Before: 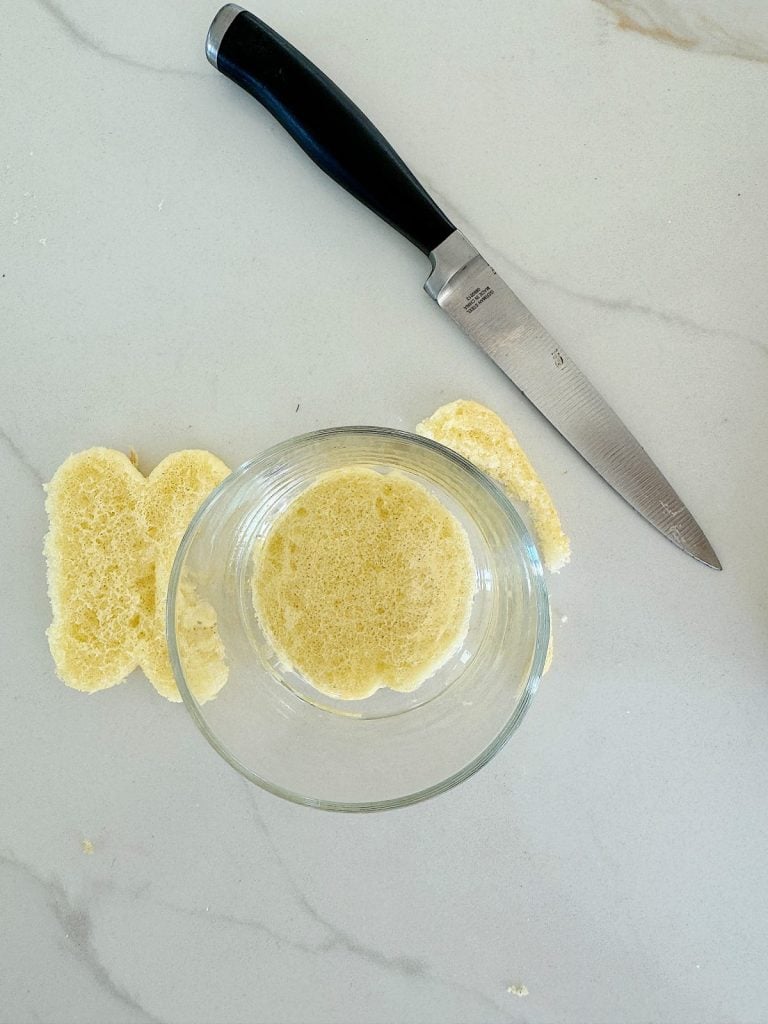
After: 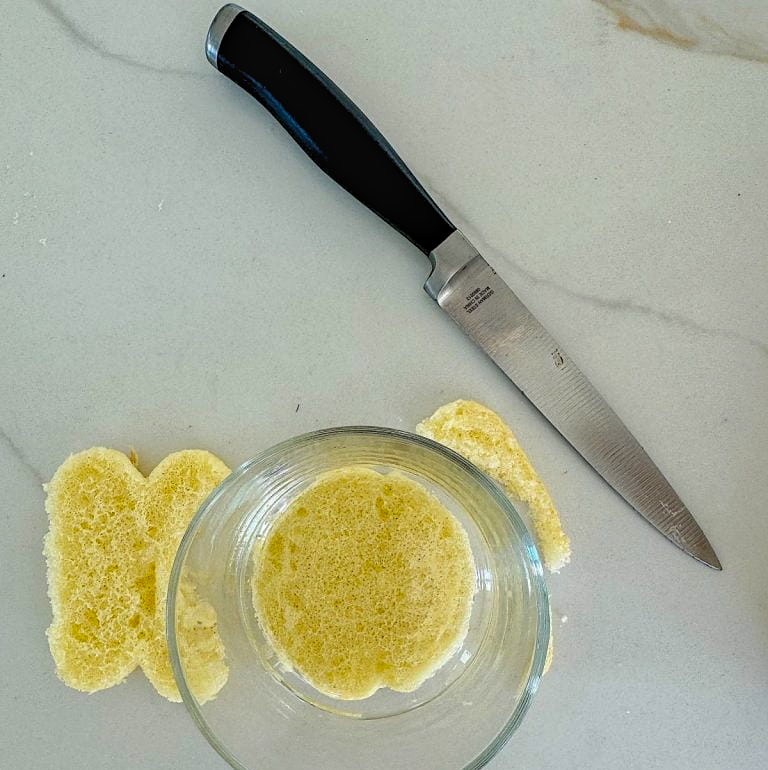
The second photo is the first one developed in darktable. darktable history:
crop: bottom 24.803%
tone equalizer: -8 EV 0.254 EV, -7 EV 0.414 EV, -6 EV 0.41 EV, -5 EV 0.268 EV, -3 EV -0.243 EV, -2 EV -0.418 EV, -1 EV -0.406 EV, +0 EV -0.275 EV, edges refinement/feathering 500, mask exposure compensation -1.57 EV, preserve details no
contrast brightness saturation: brightness -0.018, saturation 0.349
sharpen: amount 0.205
exposure: exposure -0.041 EV, compensate highlight preservation false
levels: levels [0.062, 0.494, 0.925]
local contrast: on, module defaults
